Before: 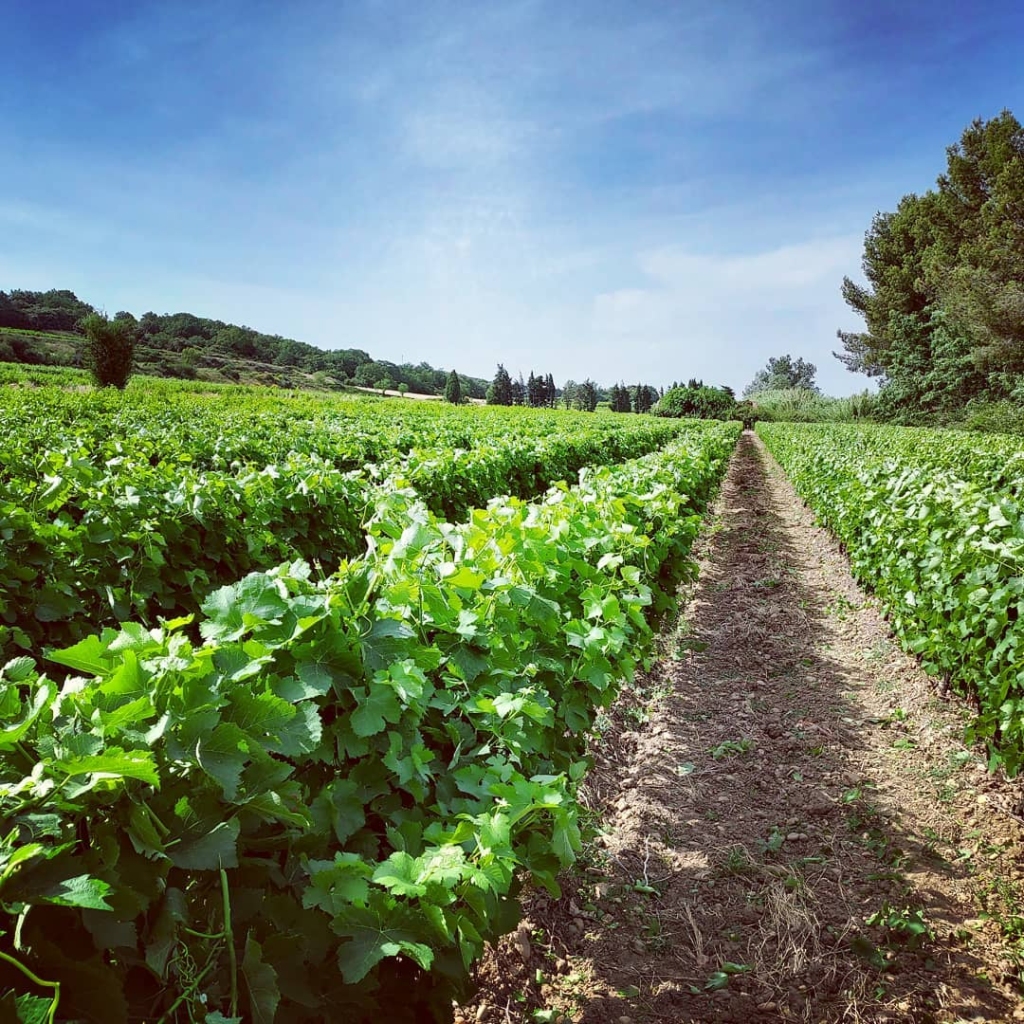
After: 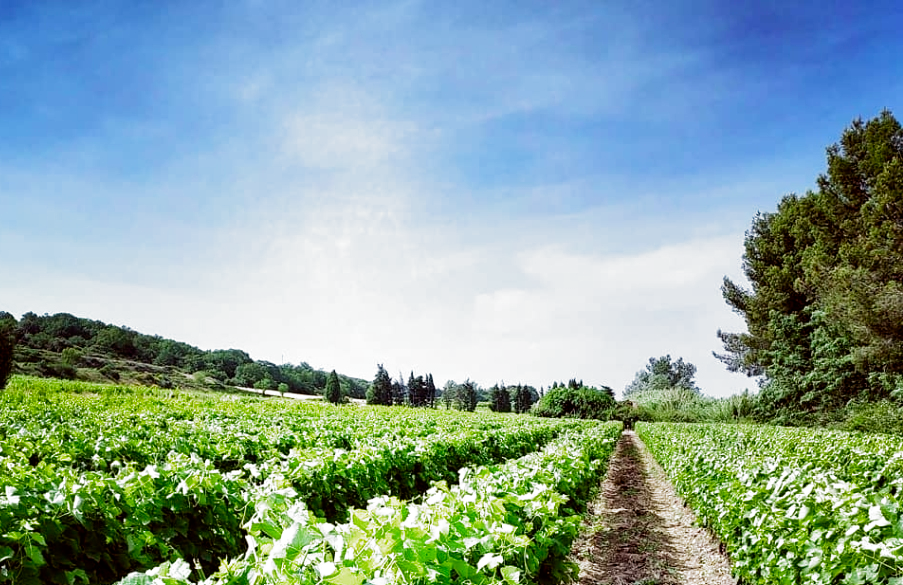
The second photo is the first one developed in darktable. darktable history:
filmic rgb: black relative exposure -8.2 EV, white relative exposure 2.2 EV, threshold 3 EV, hardness 7.11, latitude 75%, contrast 1.325, highlights saturation mix -2%, shadows ↔ highlights balance 30%, preserve chrominance no, color science v5 (2021), contrast in shadows safe, contrast in highlights safe, enable highlight reconstruction true
crop and rotate: left 11.812%, bottom 42.776%
